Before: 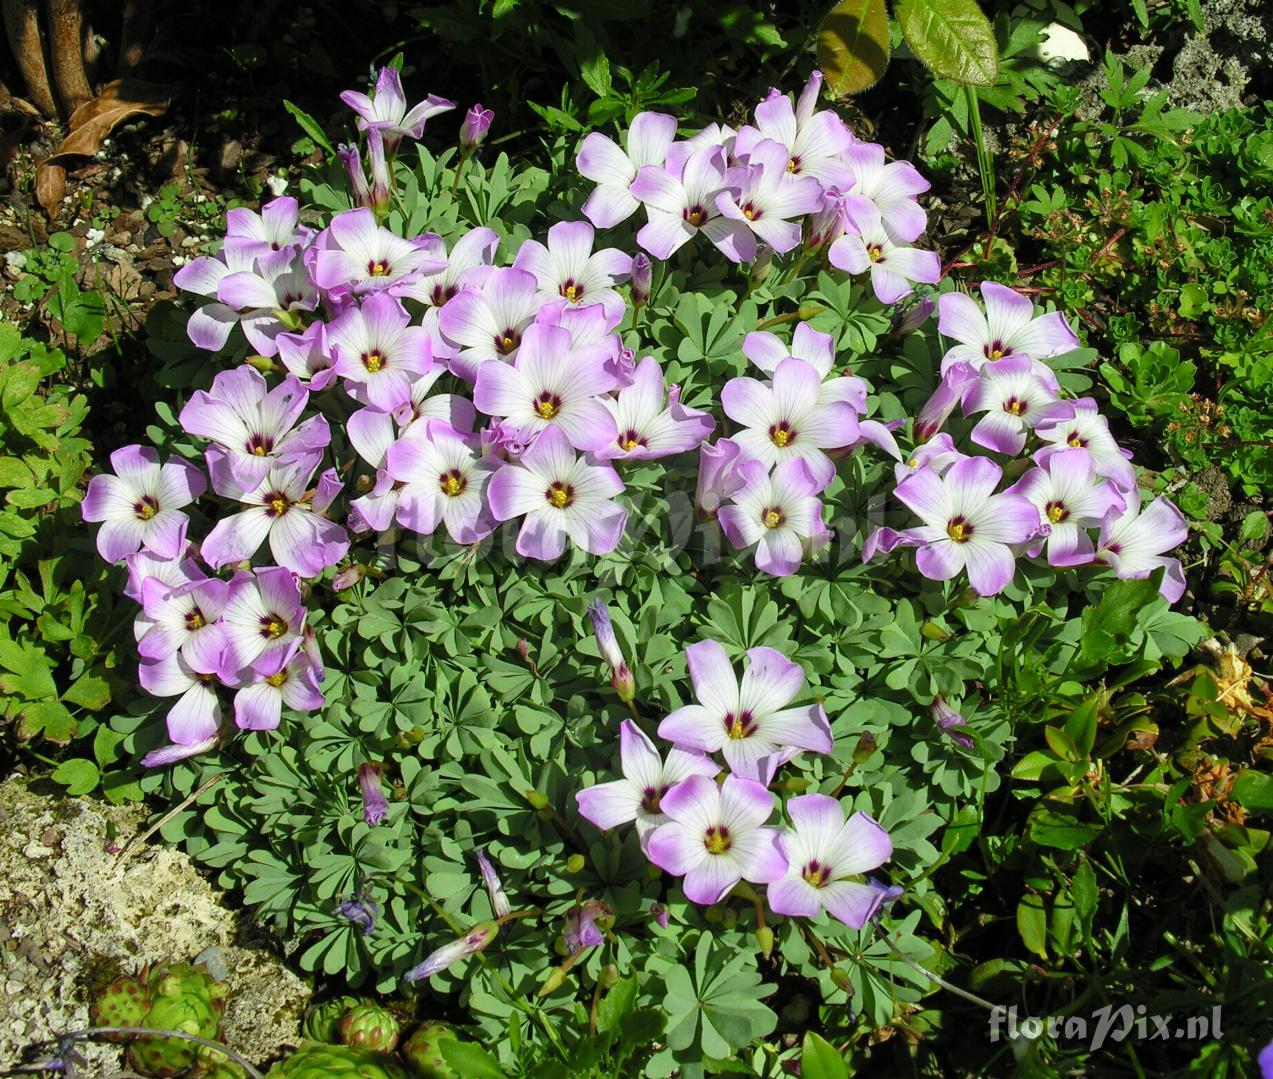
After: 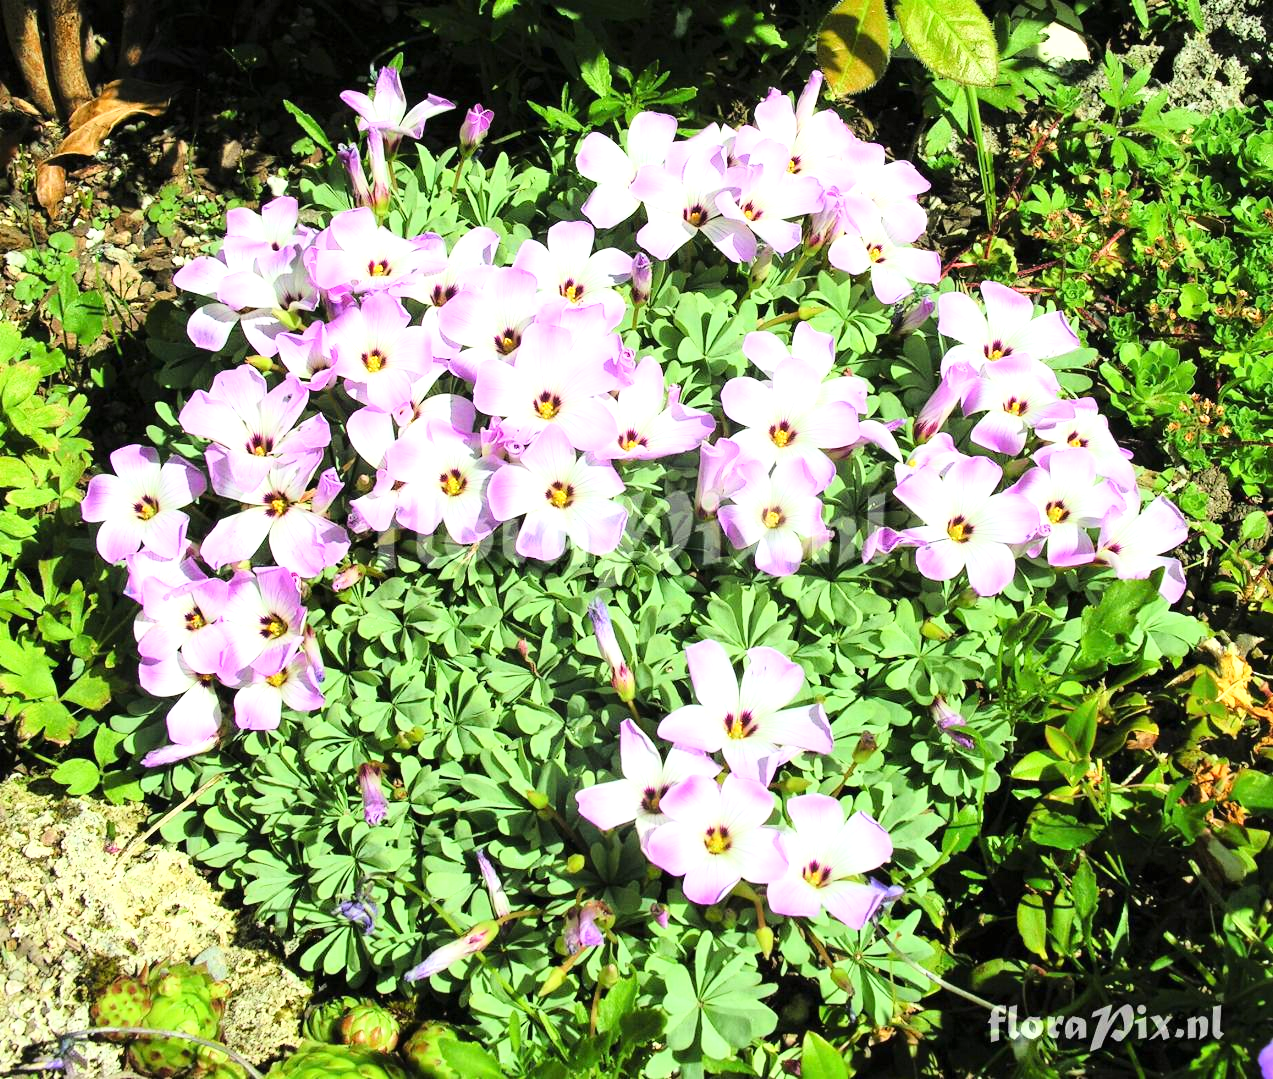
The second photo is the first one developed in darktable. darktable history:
base curve: curves: ch0 [(0, 0) (0.028, 0.03) (0.121, 0.232) (0.46, 0.748) (0.859, 0.968) (1, 1)]
exposure: black level correction 0, exposure 0.698 EV, compensate highlight preservation false
